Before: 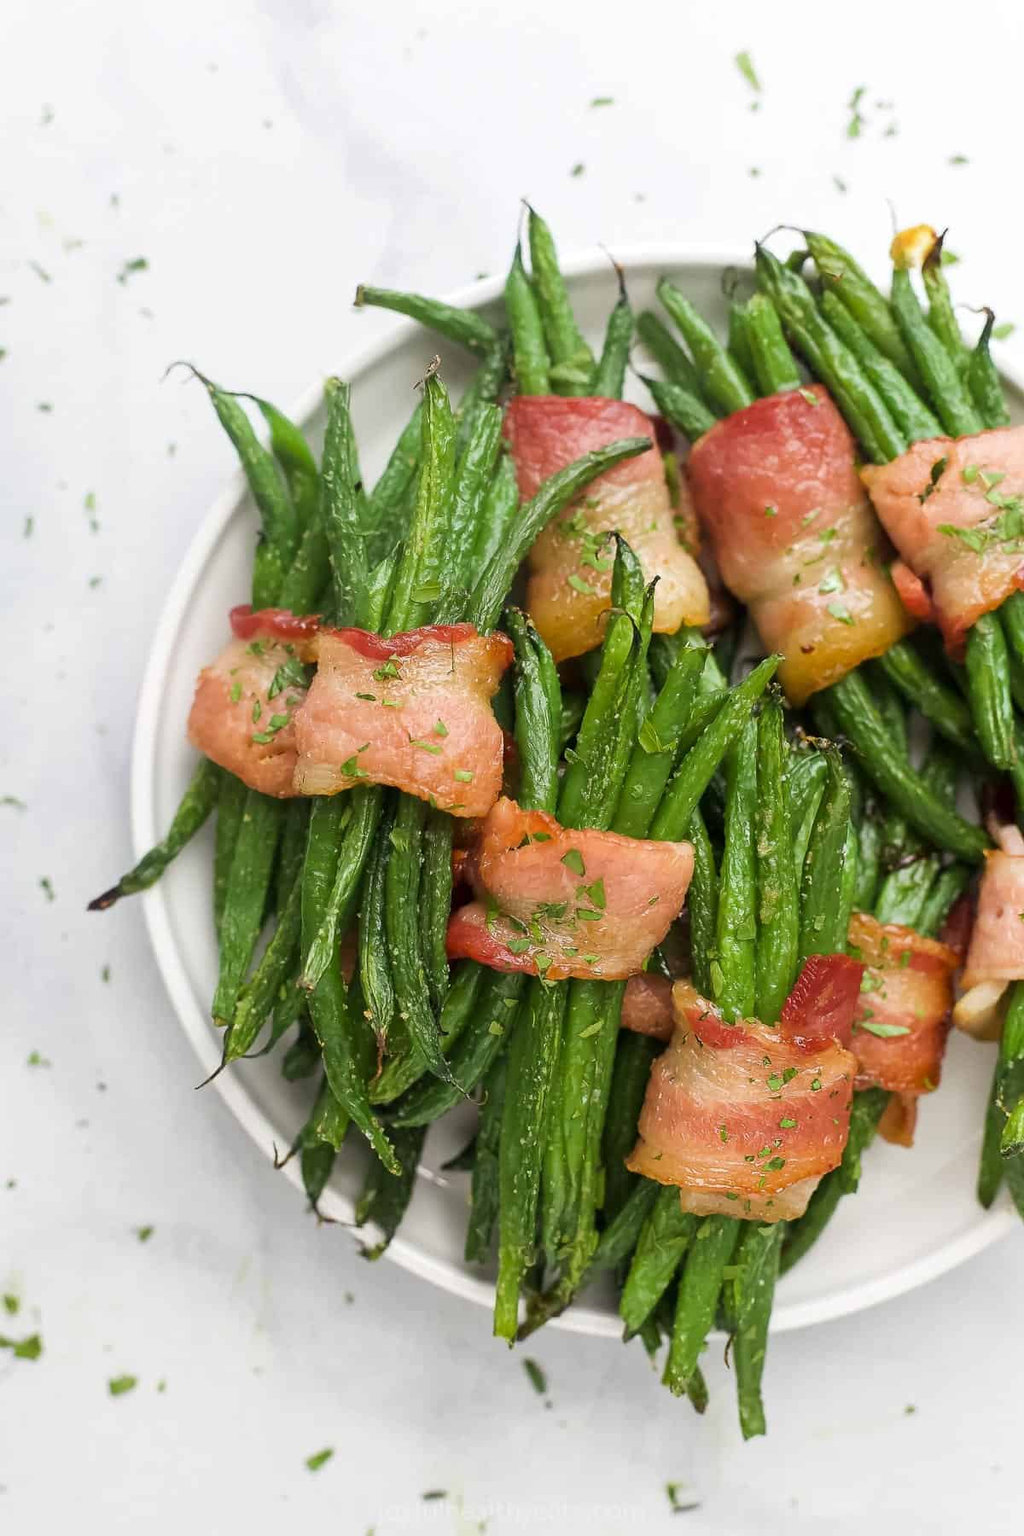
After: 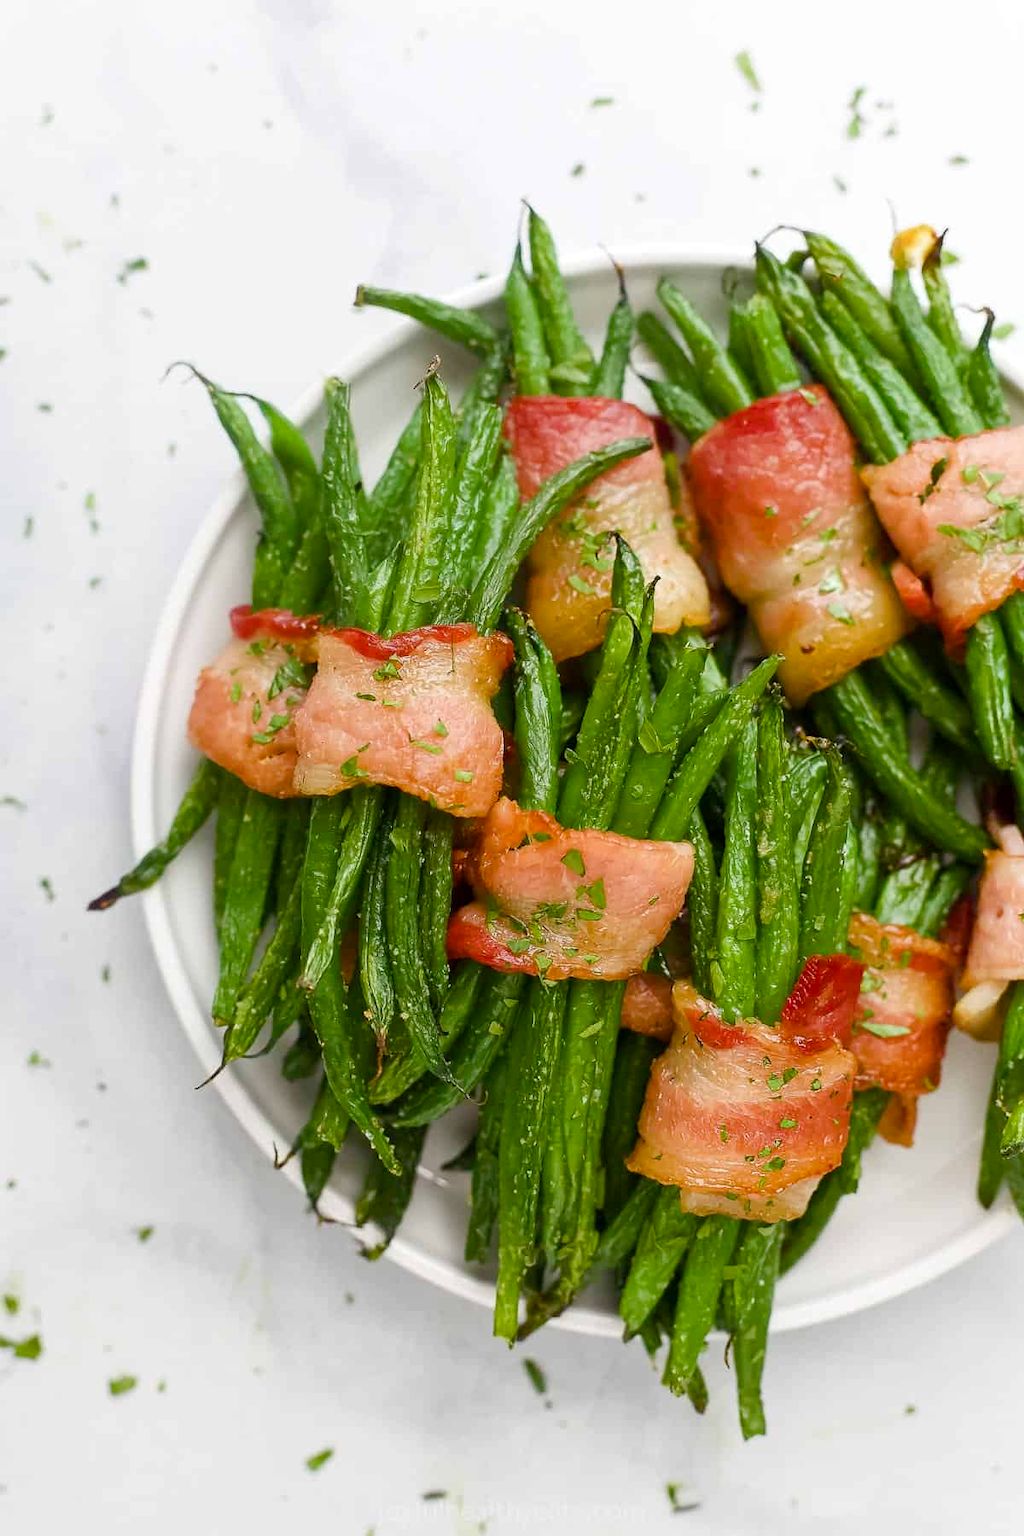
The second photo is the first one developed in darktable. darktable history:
color balance rgb: perceptual saturation grading › global saturation 20%, perceptual saturation grading › highlights -25%, perceptual saturation grading › shadows 50%
white balance: red 1, blue 1
